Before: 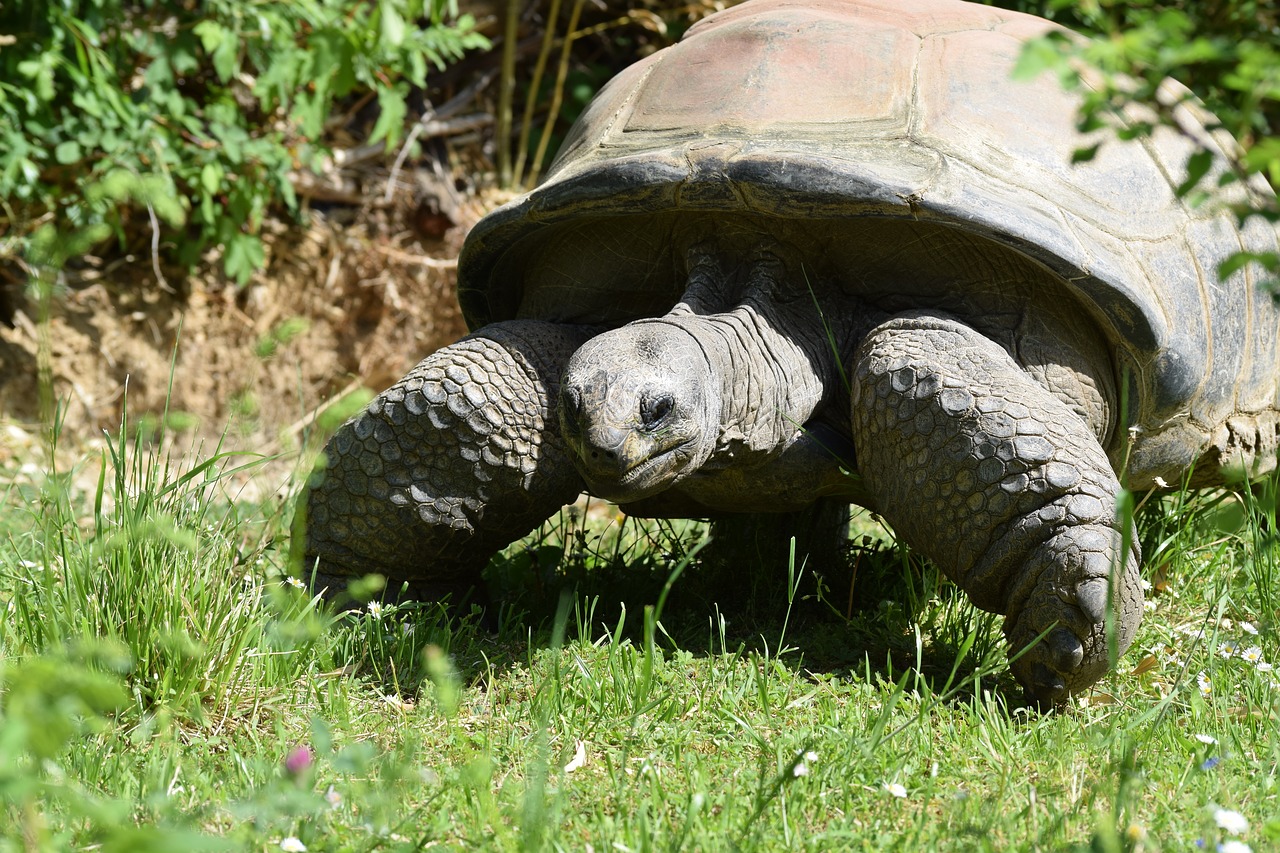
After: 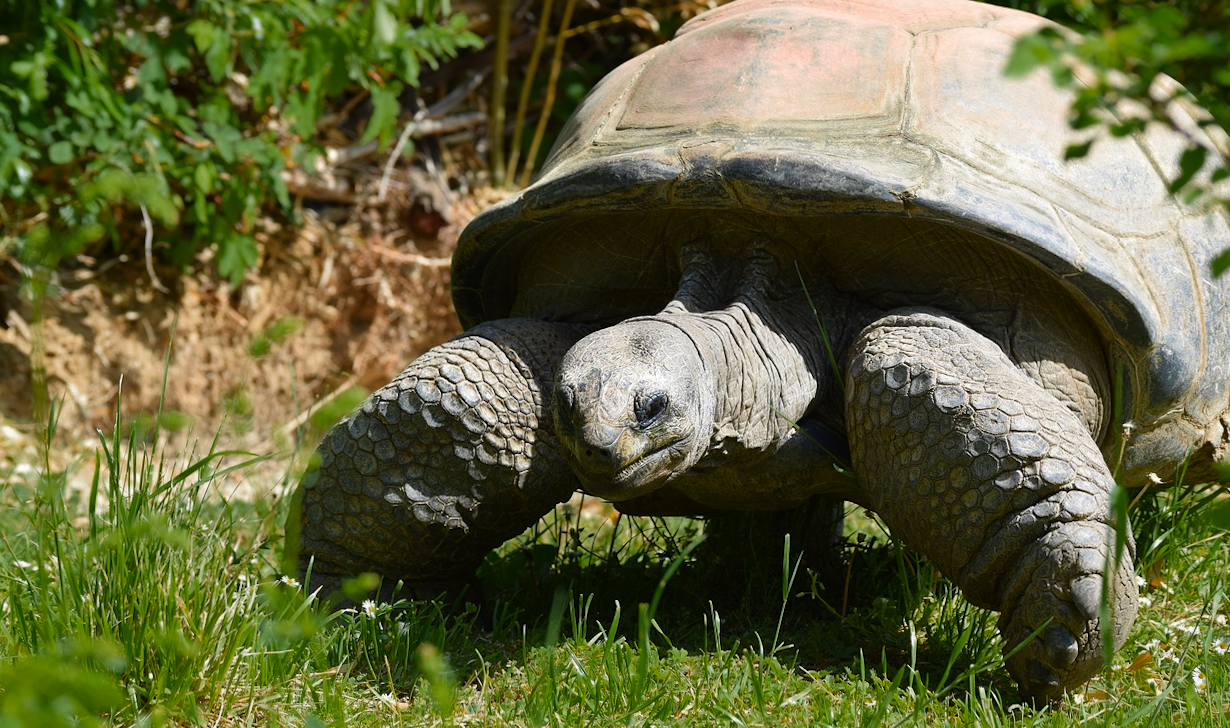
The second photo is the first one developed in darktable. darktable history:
crop and rotate: angle 0.2°, left 0.275%, right 3.127%, bottom 14.18%
color zones: curves: ch0 [(0, 0.553) (0.123, 0.58) (0.23, 0.419) (0.468, 0.155) (0.605, 0.132) (0.723, 0.063) (0.833, 0.172) (0.921, 0.468)]; ch1 [(0.025, 0.645) (0.229, 0.584) (0.326, 0.551) (0.537, 0.446) (0.599, 0.911) (0.708, 1) (0.805, 0.944)]; ch2 [(0.086, 0.468) (0.254, 0.464) (0.638, 0.564) (0.702, 0.592) (0.768, 0.564)]
